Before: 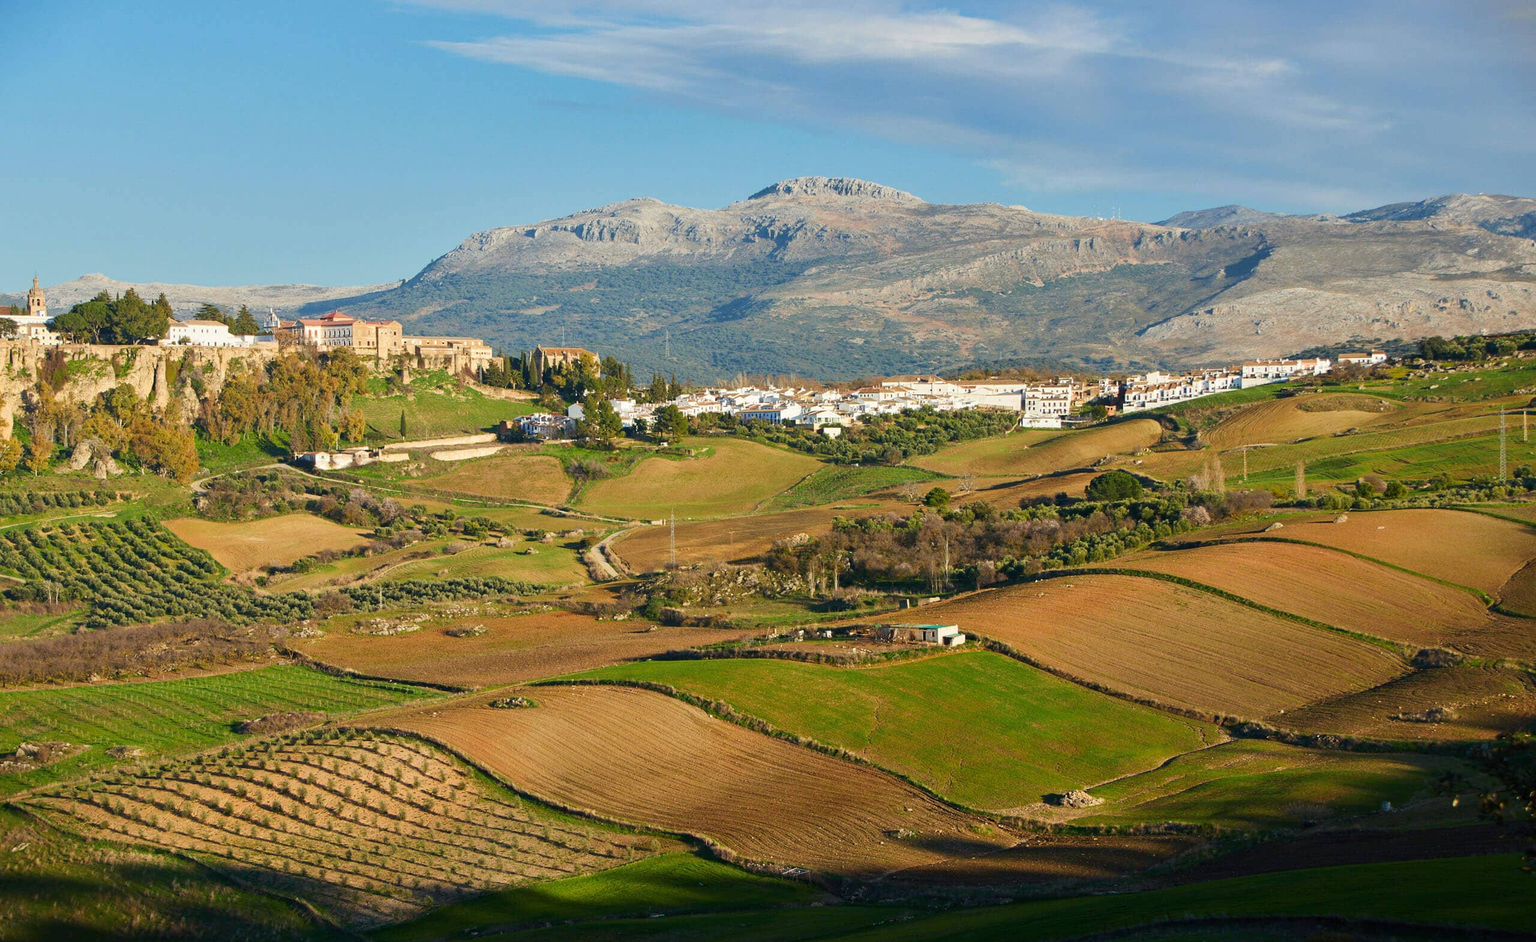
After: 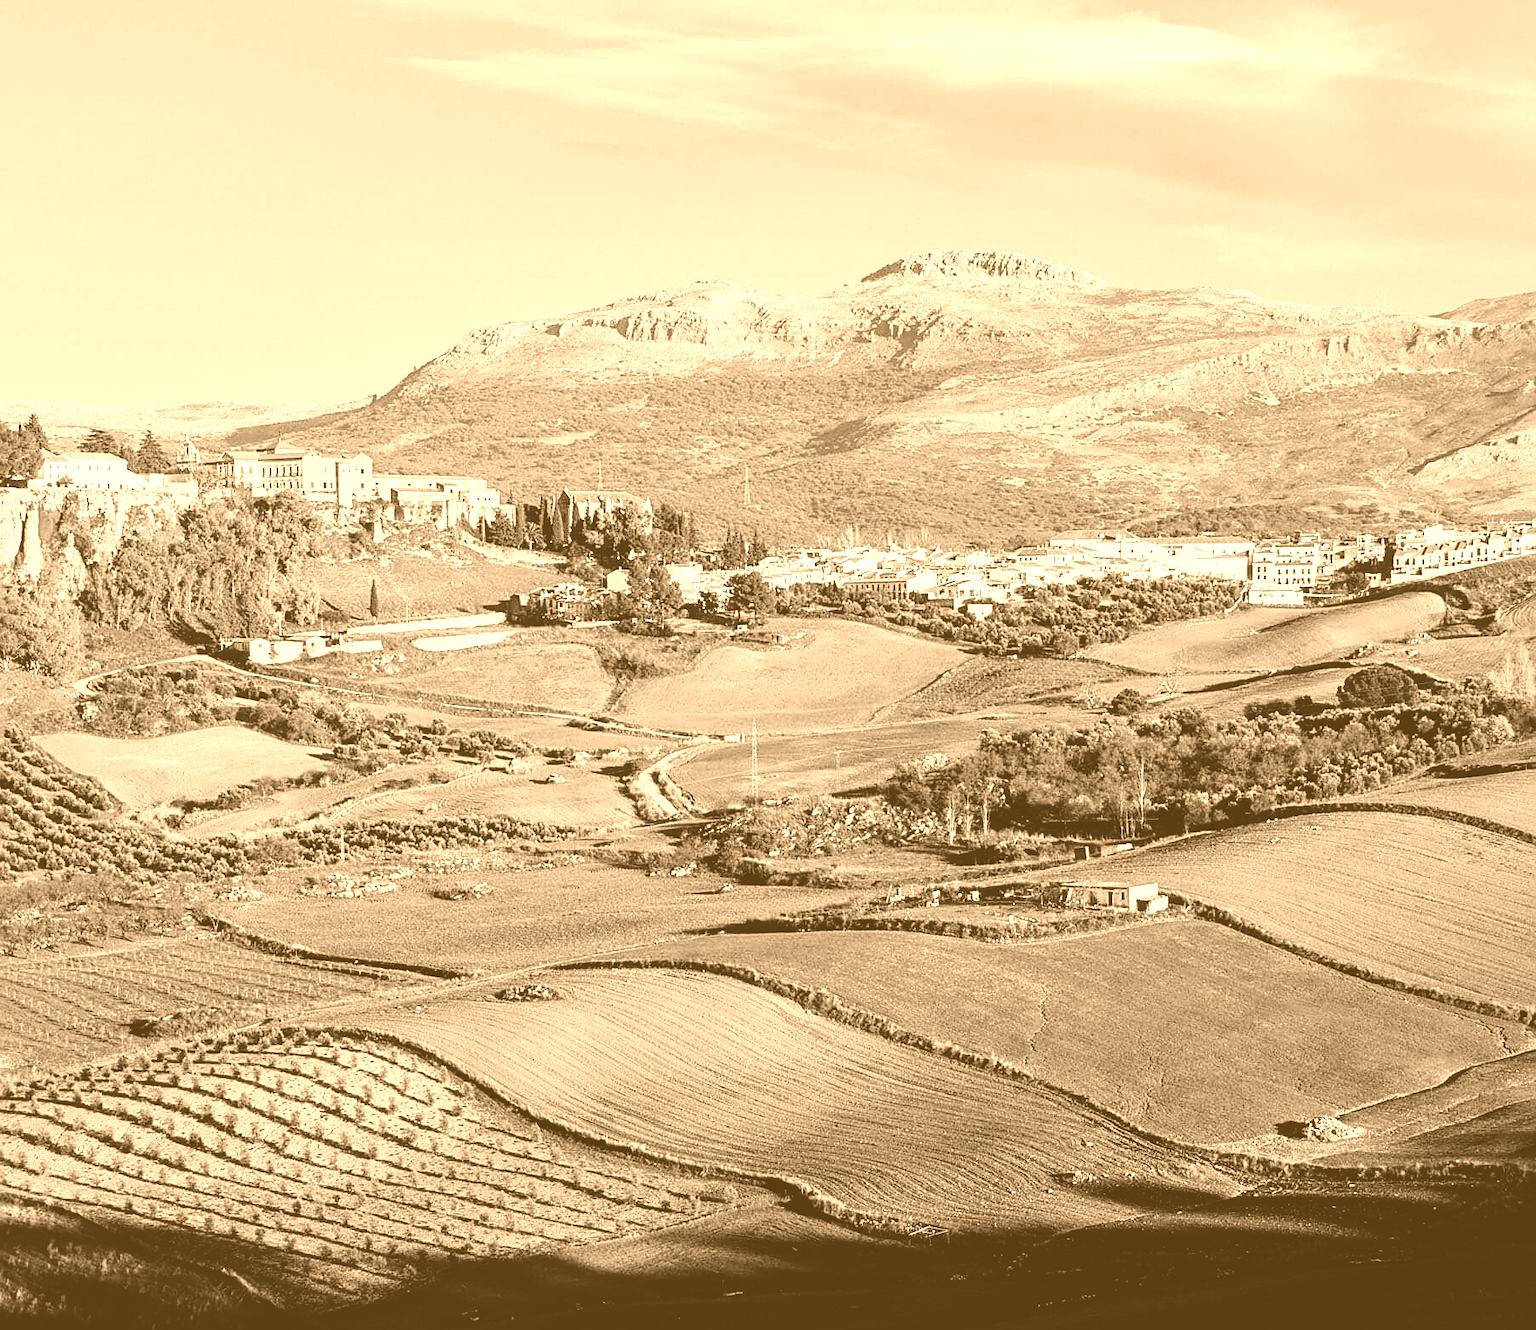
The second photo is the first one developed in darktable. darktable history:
crop and rotate: left 9.061%, right 20.142%
local contrast: detail 110%
sharpen: on, module defaults
filmic rgb: black relative exposure -5 EV, hardness 2.88, contrast 1.3, highlights saturation mix -30%
contrast brightness saturation: contrast 0.04, saturation 0.16
colorize: hue 28.8°, source mix 100%
exposure: compensate highlight preservation false
